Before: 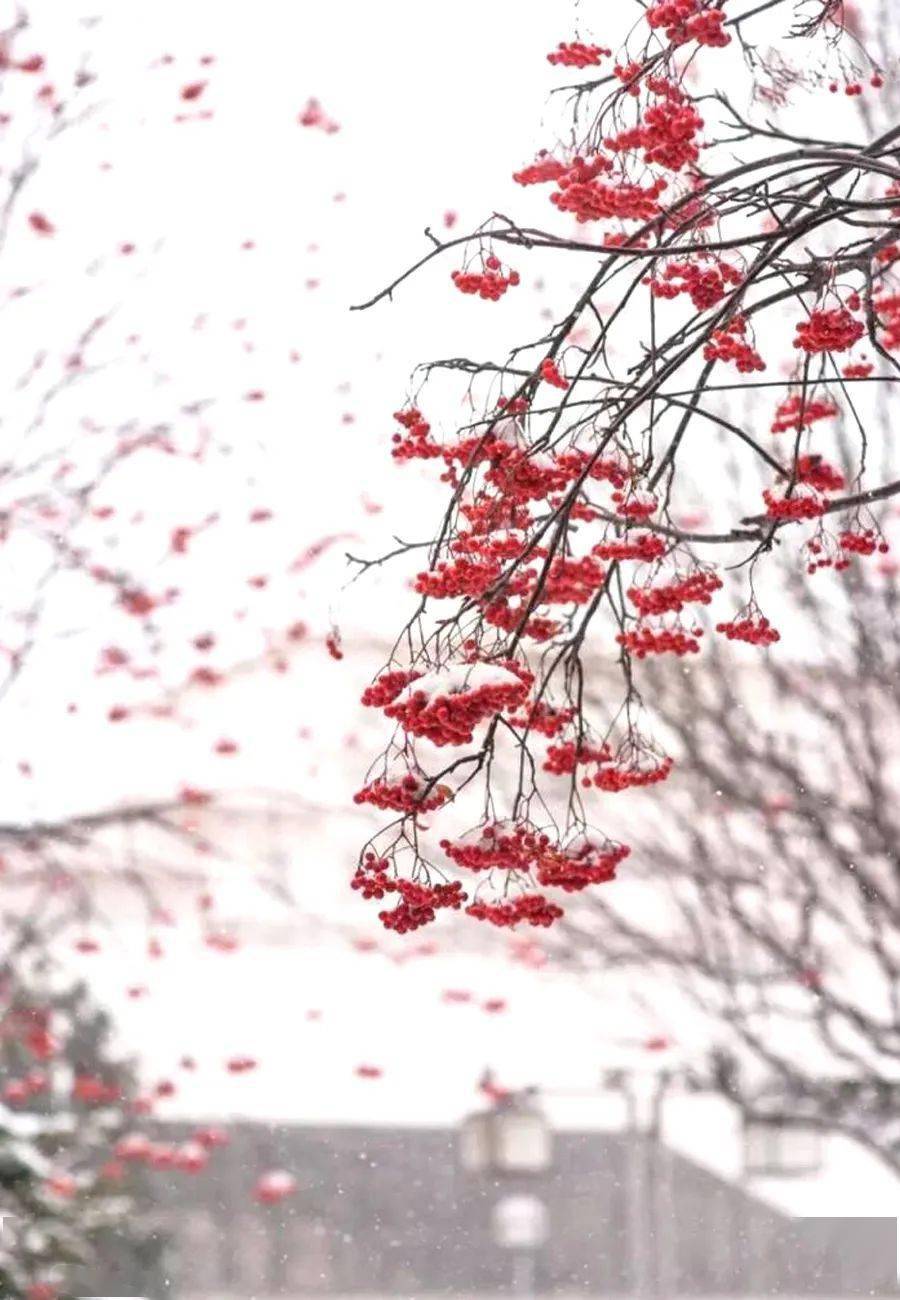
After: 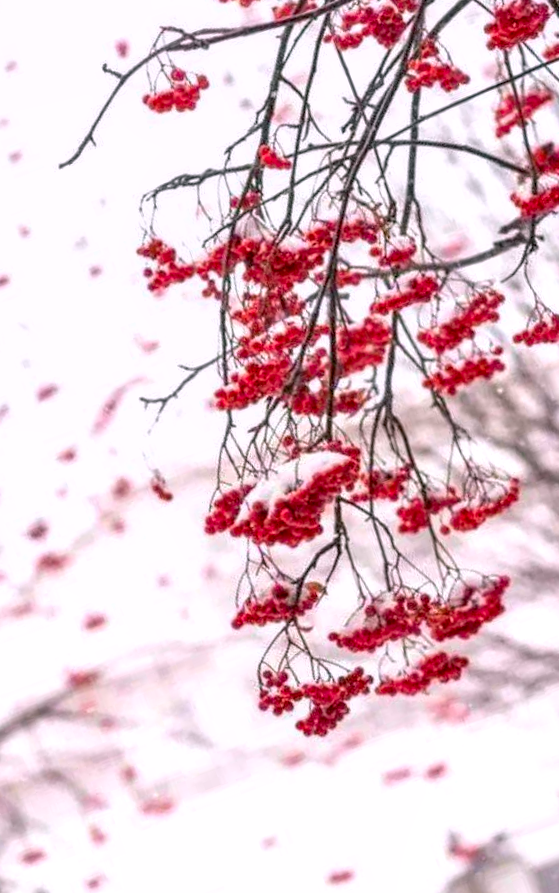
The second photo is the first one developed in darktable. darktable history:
local contrast: on, module defaults
crop and rotate: angle 20.21°, left 6.784%, right 3.855%, bottom 1.155%
color balance rgb: shadows lift › chroma 3.239%, shadows lift › hue 242.36°, highlights gain › chroma 2.018%, highlights gain › hue 287.8°, global offset › luminance -0.514%, perceptual saturation grading › global saturation 25.153%
tone equalizer: on, module defaults
